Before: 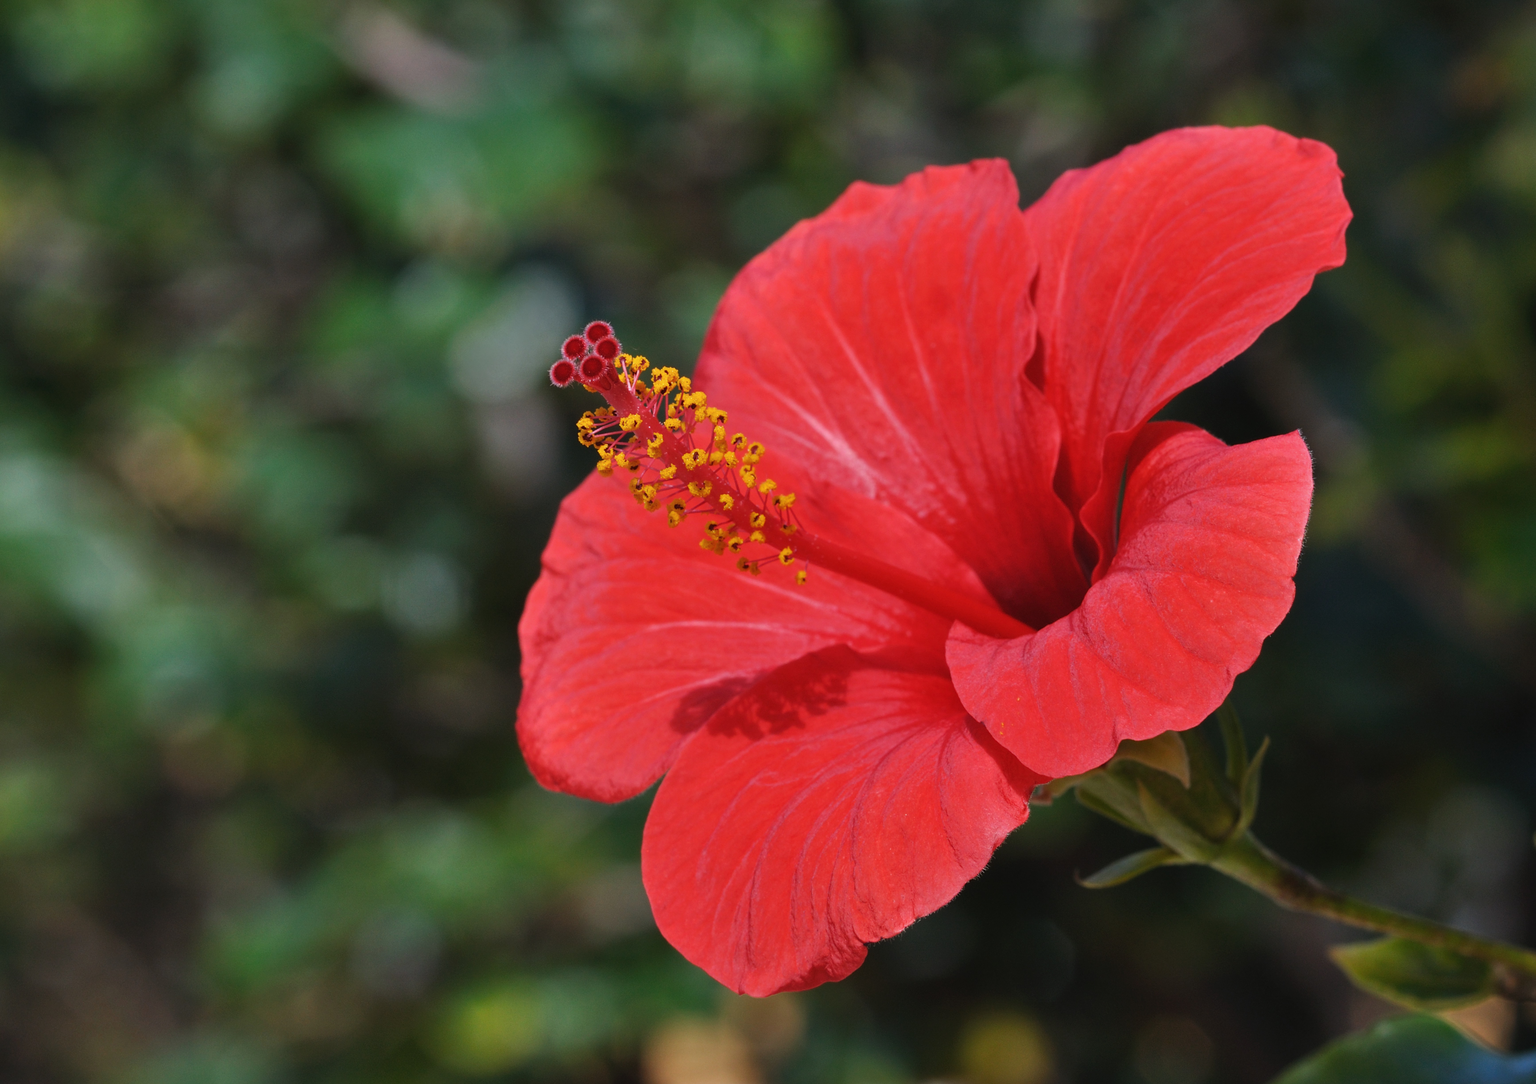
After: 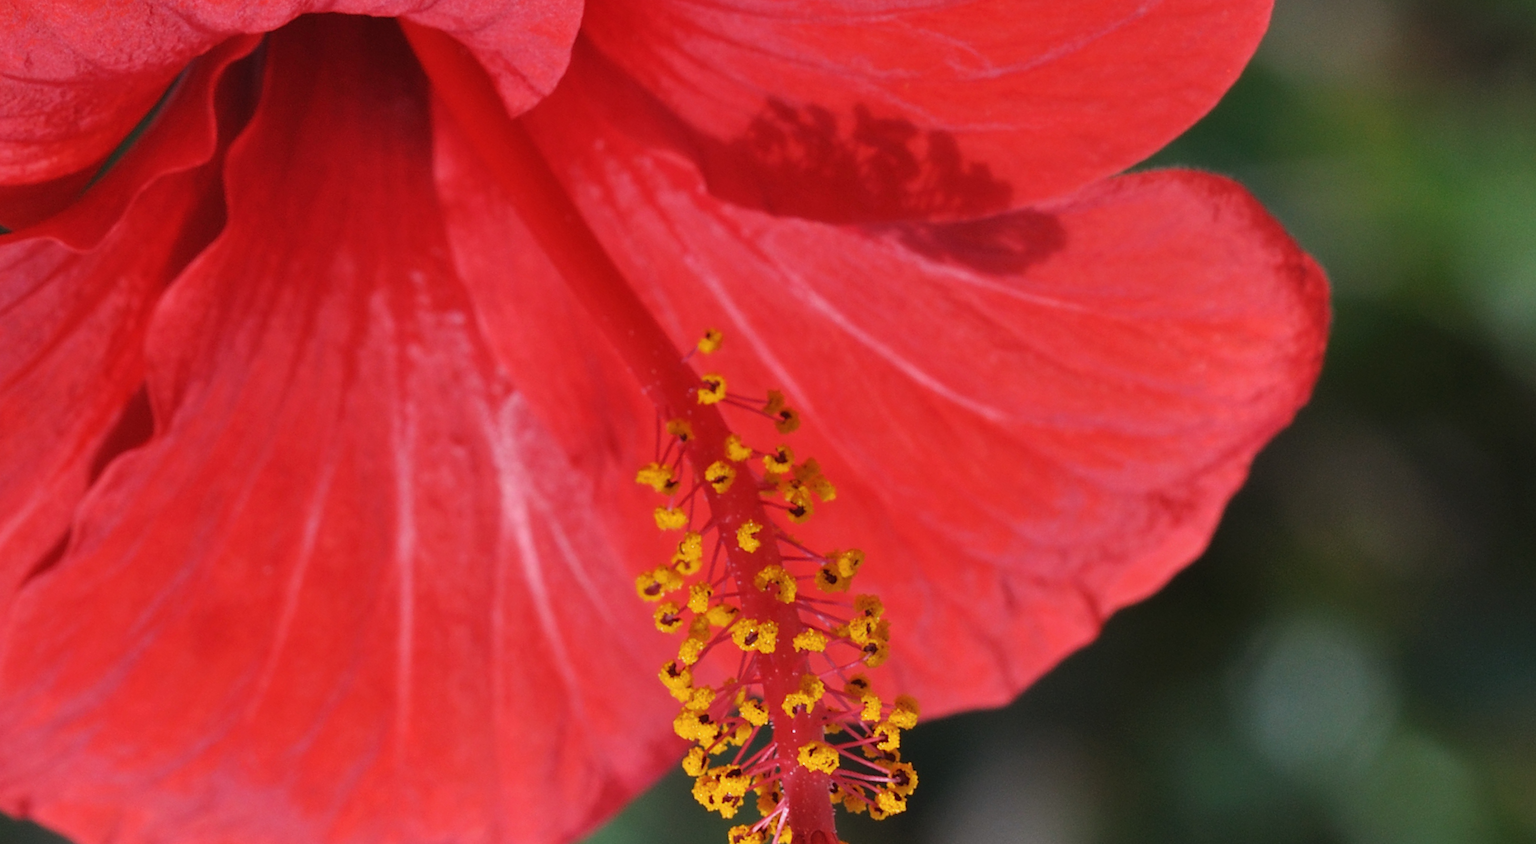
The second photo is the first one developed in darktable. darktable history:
crop and rotate: angle 146.89°, left 9.174%, top 15.688%, right 4.358%, bottom 16.968%
